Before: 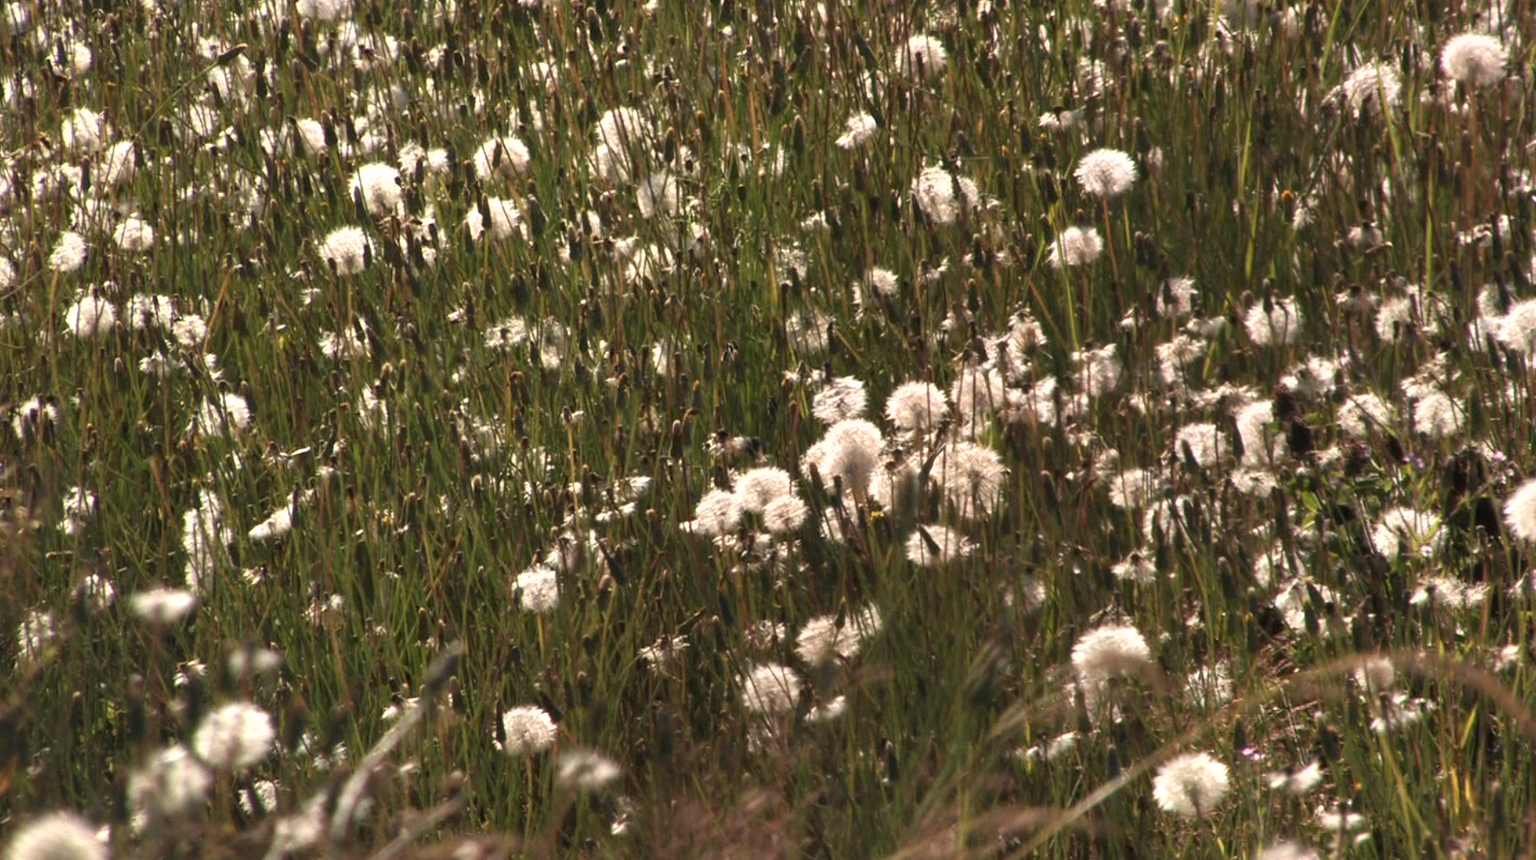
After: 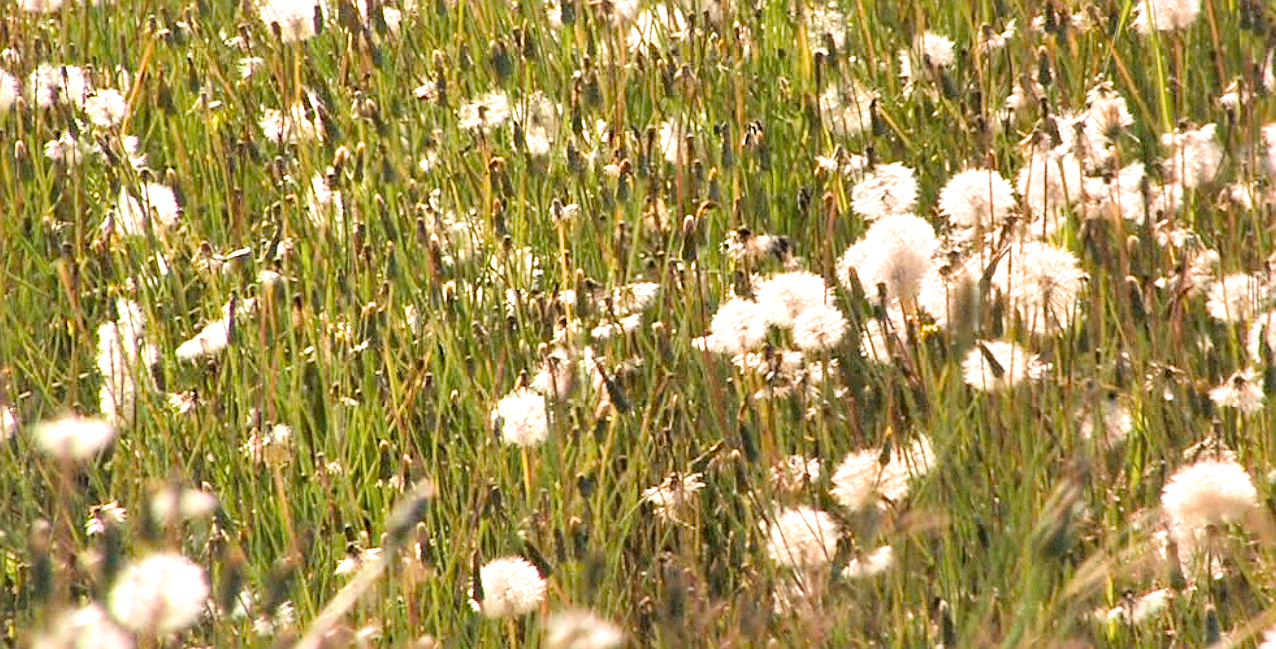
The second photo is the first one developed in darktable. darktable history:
local contrast: mode bilateral grid, contrast 25, coarseness 61, detail 151%, midtone range 0.2
exposure: black level correction 0, exposure 1 EV, compensate exposure bias true, compensate highlight preservation false
sharpen: on, module defaults
crop: left 6.655%, top 28.016%, right 23.997%, bottom 8.968%
filmic rgb: black relative exposure -7.65 EV, white relative exposure 4.56 EV, hardness 3.61, color science v6 (2022)
color balance rgb: linear chroma grading › global chroma 0.277%, perceptual saturation grading › global saturation 30.176%, perceptual brilliance grading › global brilliance 9.856%, perceptual brilliance grading › shadows 14.45%
